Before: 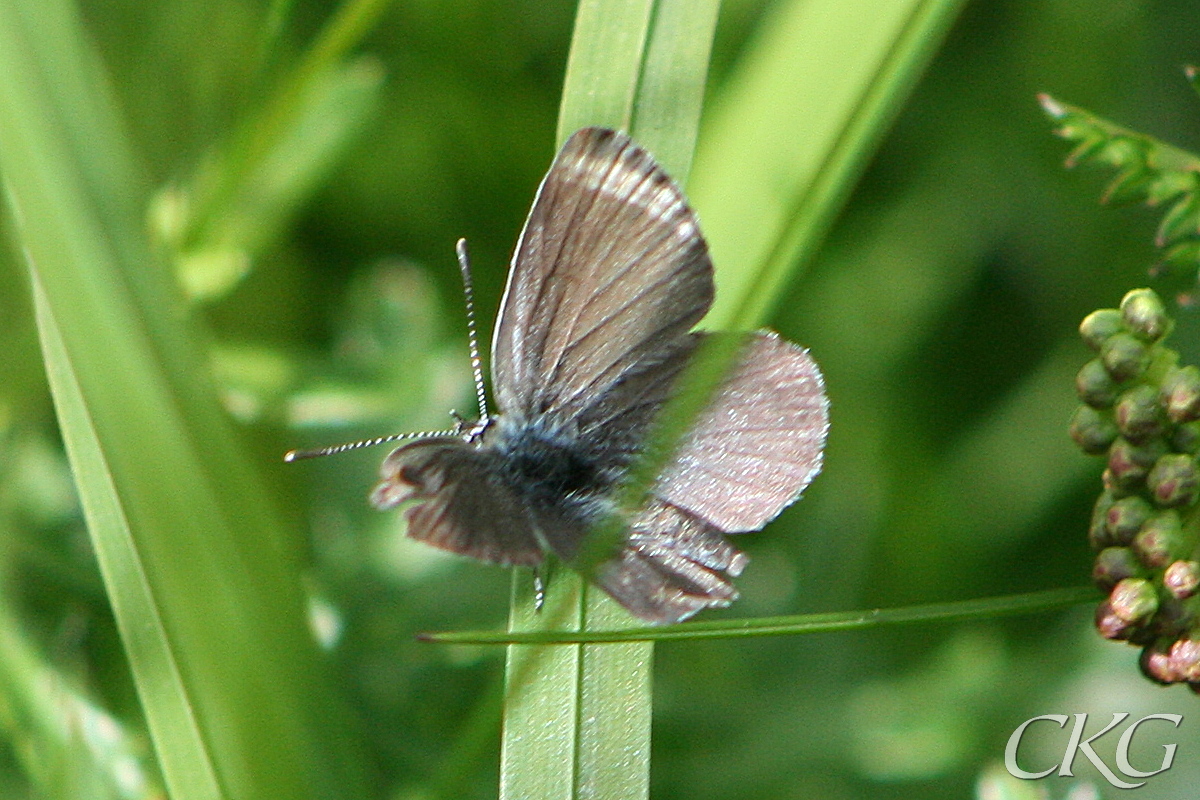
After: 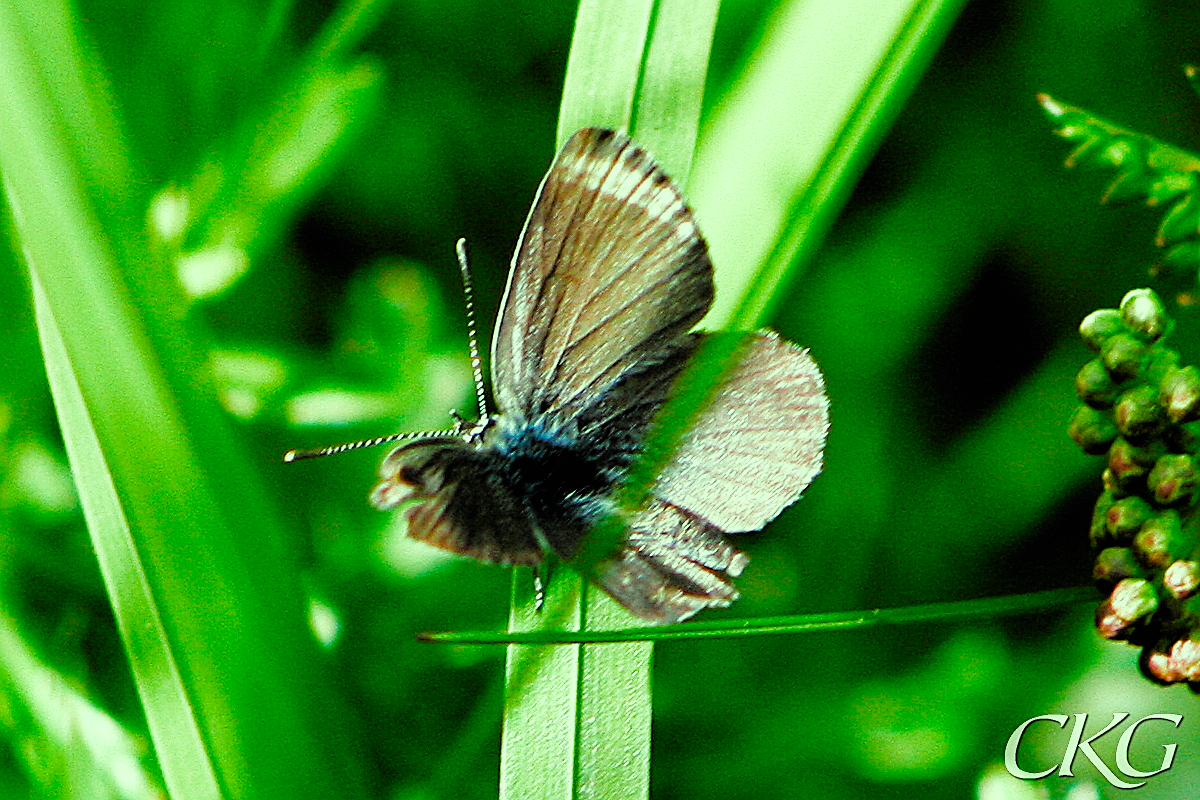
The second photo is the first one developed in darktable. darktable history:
sharpen: on, module defaults
color balance rgb: perceptual saturation grading › global saturation 0.188%, perceptual saturation grading › highlights -8.44%, perceptual saturation grading › mid-tones 17.972%, perceptual saturation grading › shadows 28.529%
color correction: highlights a* -11.22, highlights b* 9.82, saturation 1.72
filmic rgb: black relative exposure -3.58 EV, white relative exposure 2.28 EV, hardness 3.41, color science v4 (2020)
